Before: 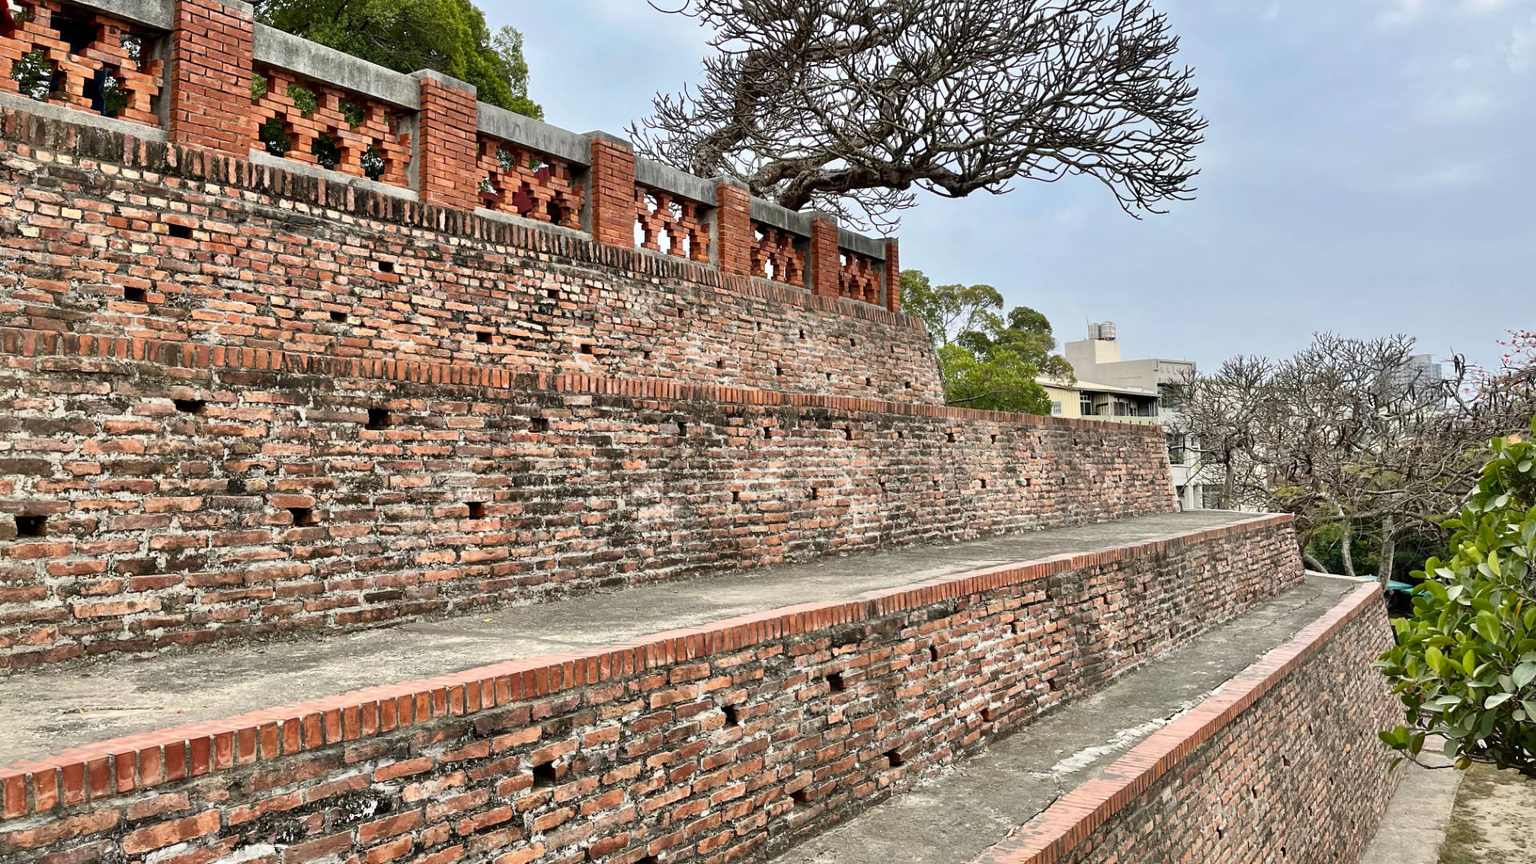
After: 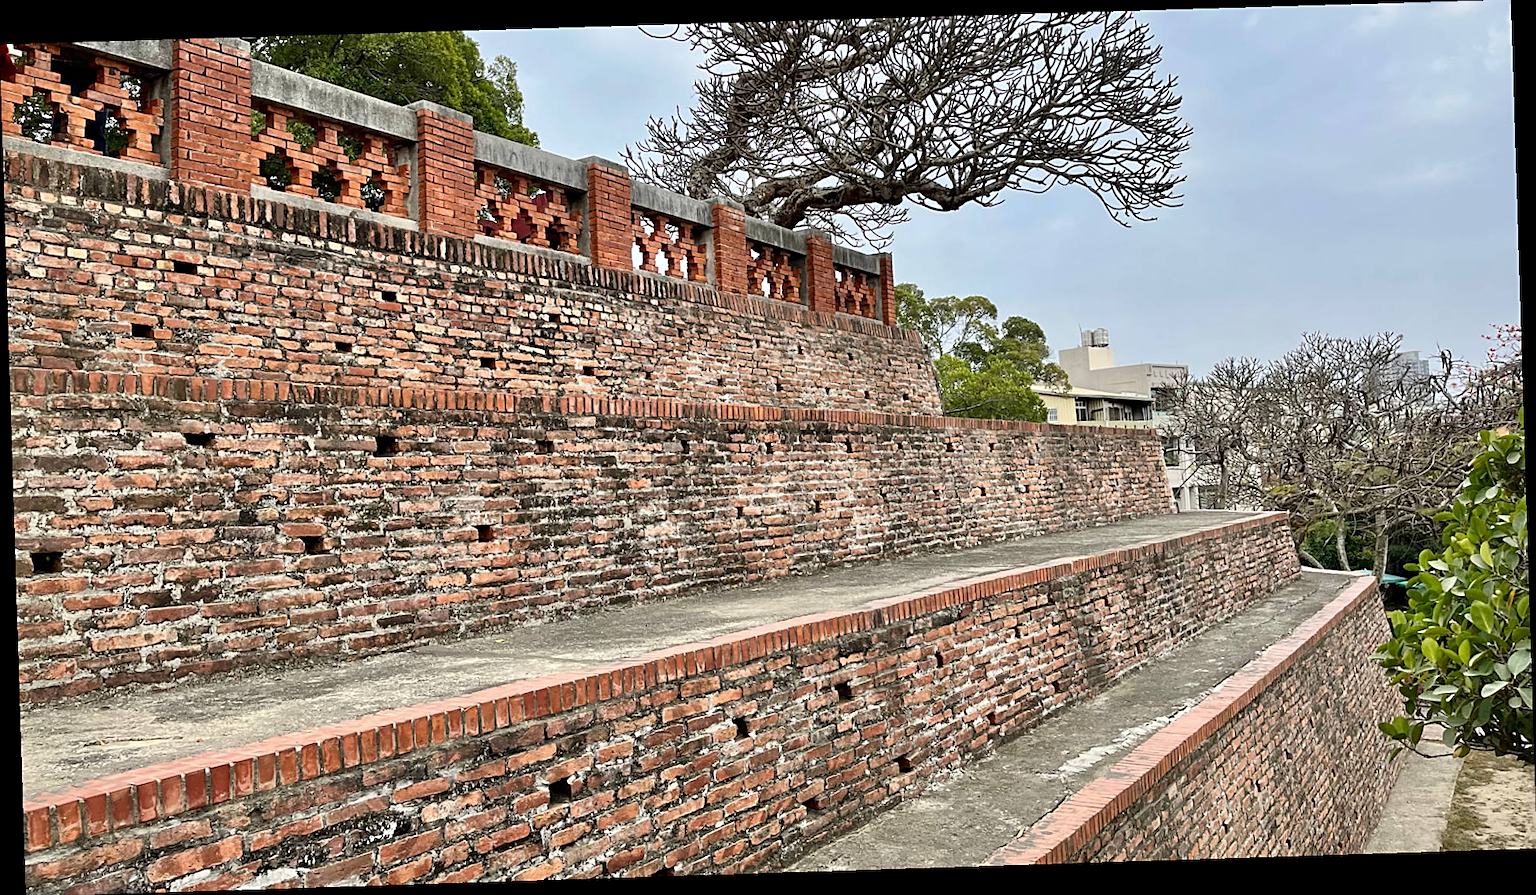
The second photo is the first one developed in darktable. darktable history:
rotate and perspective: rotation -1.77°, lens shift (horizontal) 0.004, automatic cropping off
sharpen: on, module defaults
